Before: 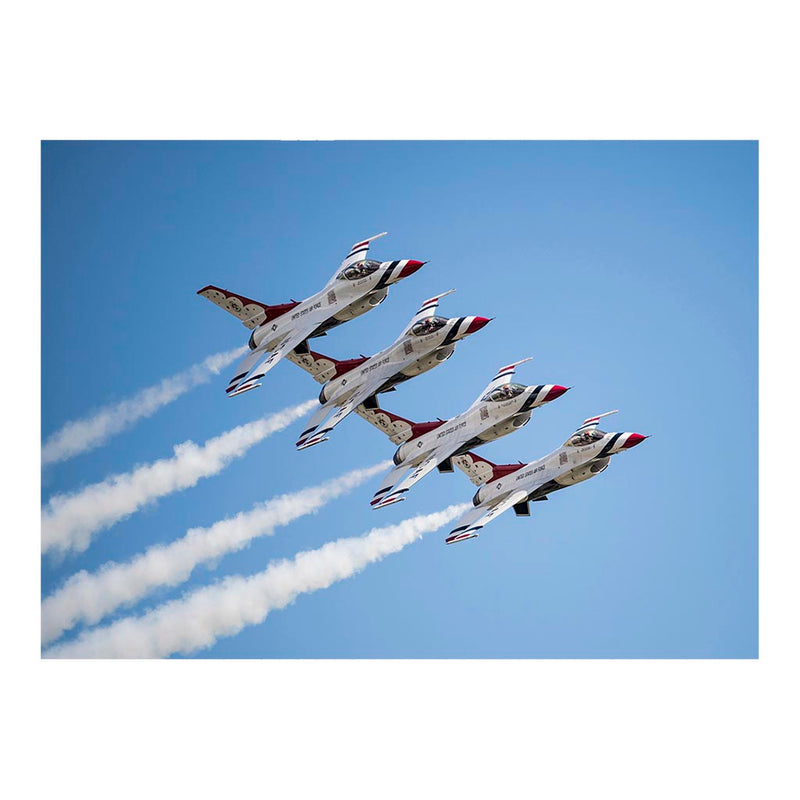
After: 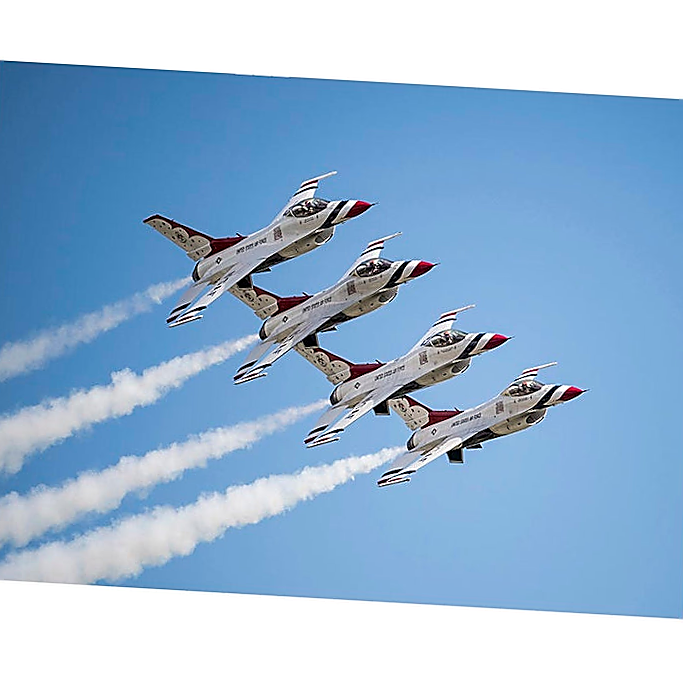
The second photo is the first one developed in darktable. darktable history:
crop and rotate: angle -3.27°, left 5.211%, top 5.211%, right 4.607%, bottom 4.607%
sharpen: radius 1.4, amount 1.25, threshold 0.7
